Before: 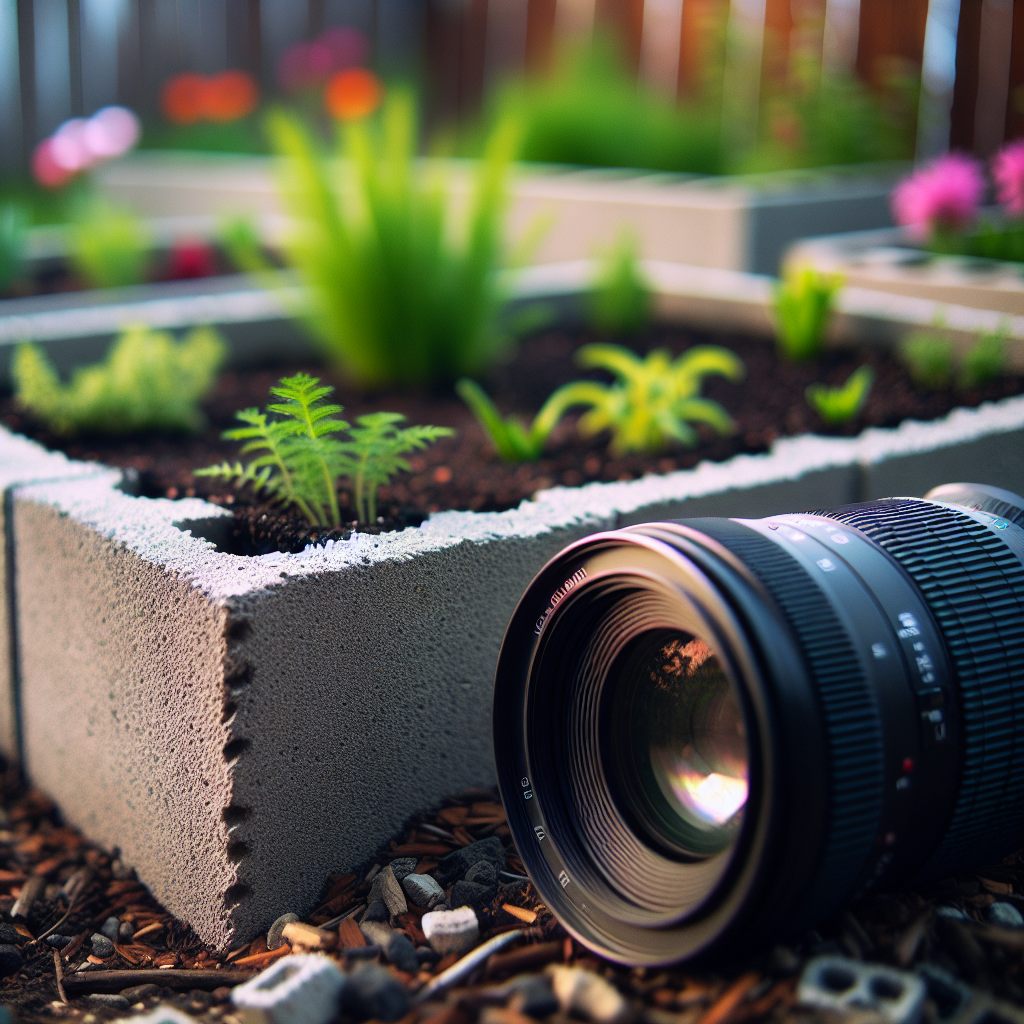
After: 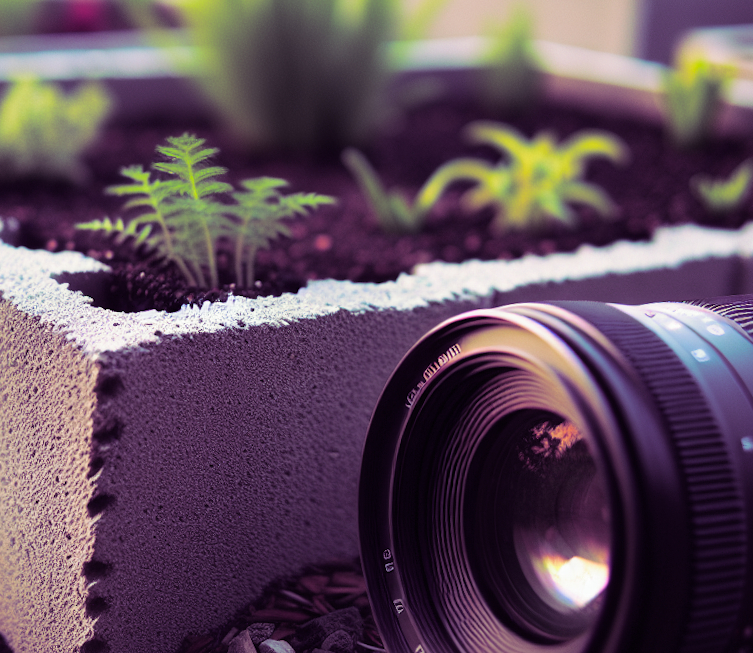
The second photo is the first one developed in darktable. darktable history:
crop and rotate: angle -3.37°, left 9.79%, top 20.73%, right 12.42%, bottom 11.82%
split-toning: shadows › hue 277.2°, shadows › saturation 0.74
